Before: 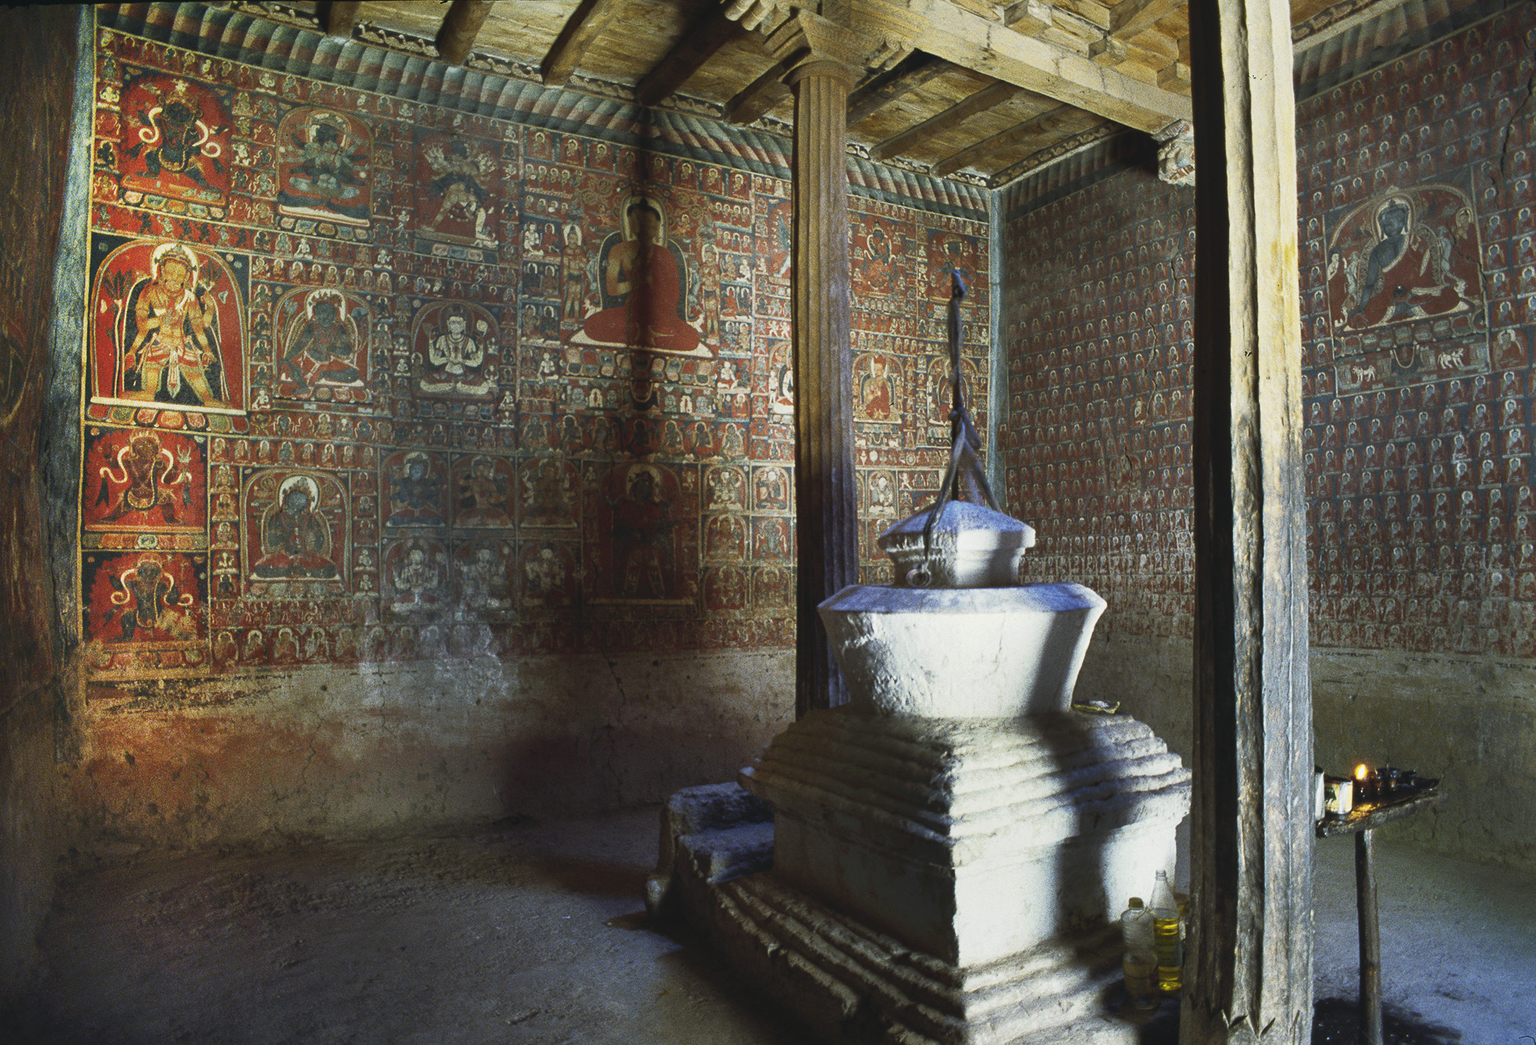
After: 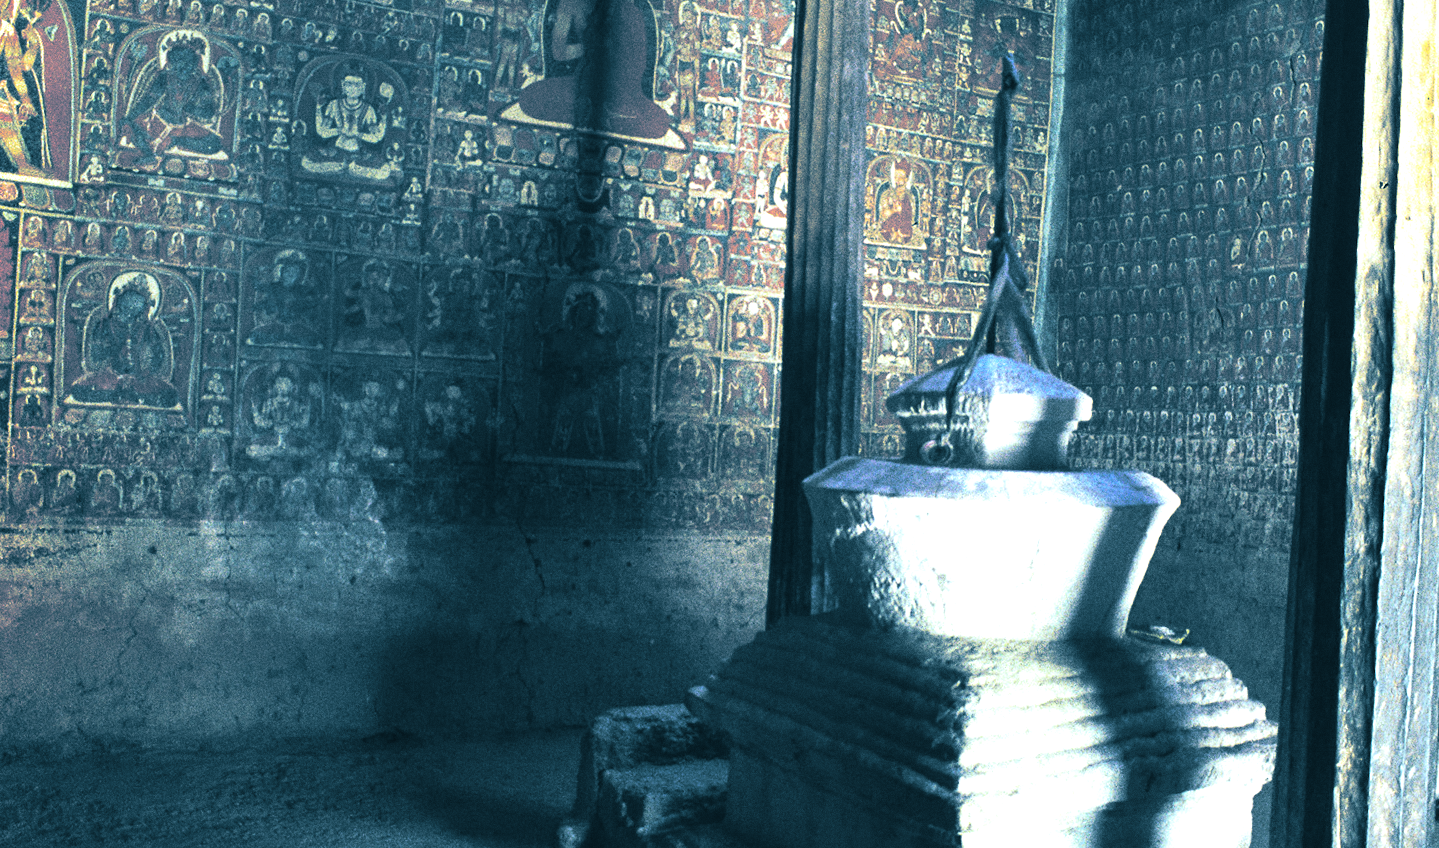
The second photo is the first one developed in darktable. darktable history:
crop and rotate: angle -3.37°, left 9.79%, top 20.73%, right 12.42%, bottom 11.82%
tone equalizer: on, module defaults
grain: on, module defaults
split-toning: shadows › hue 212.4°, balance -70
exposure: black level correction 0, exposure 0.7 EV, compensate exposure bias true, compensate highlight preservation false
white balance: emerald 1
color correction: highlights a* -4.98, highlights b* -3.76, shadows a* 3.83, shadows b* 4.08
